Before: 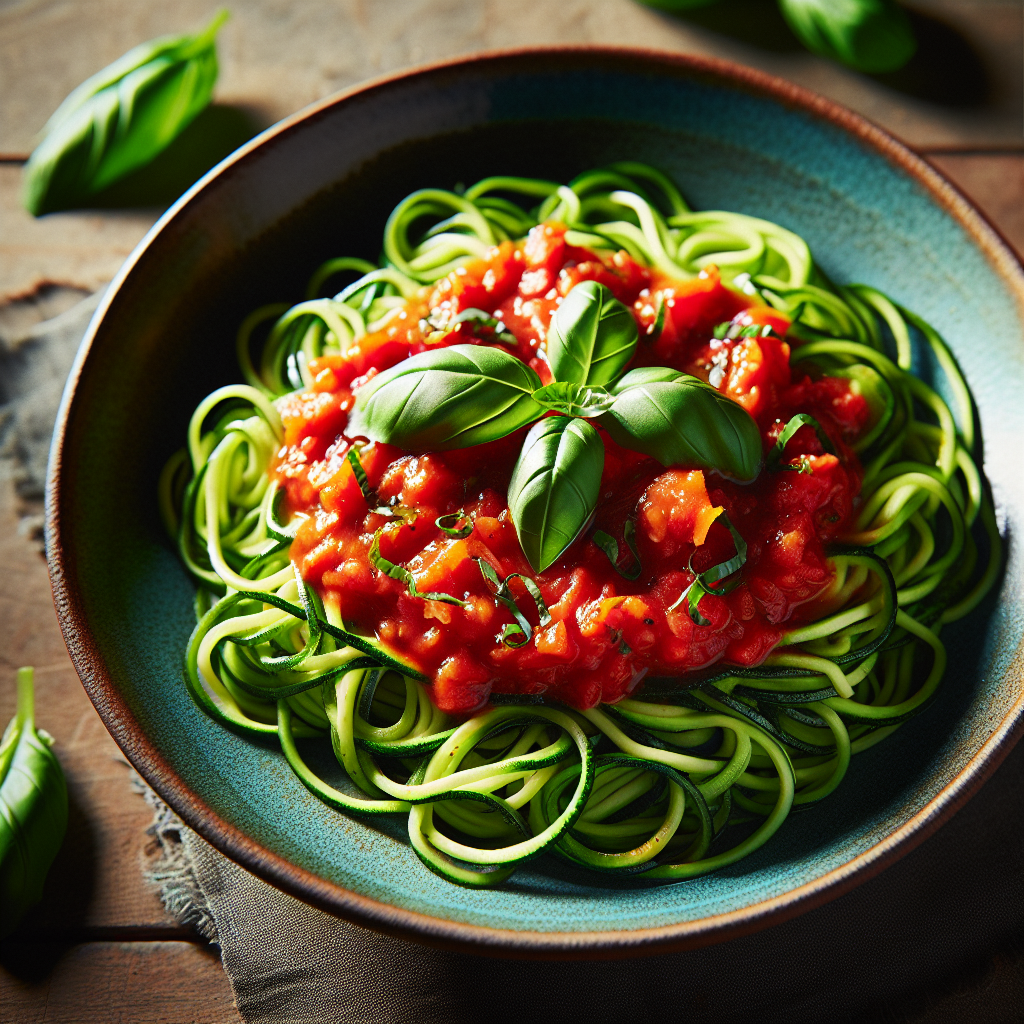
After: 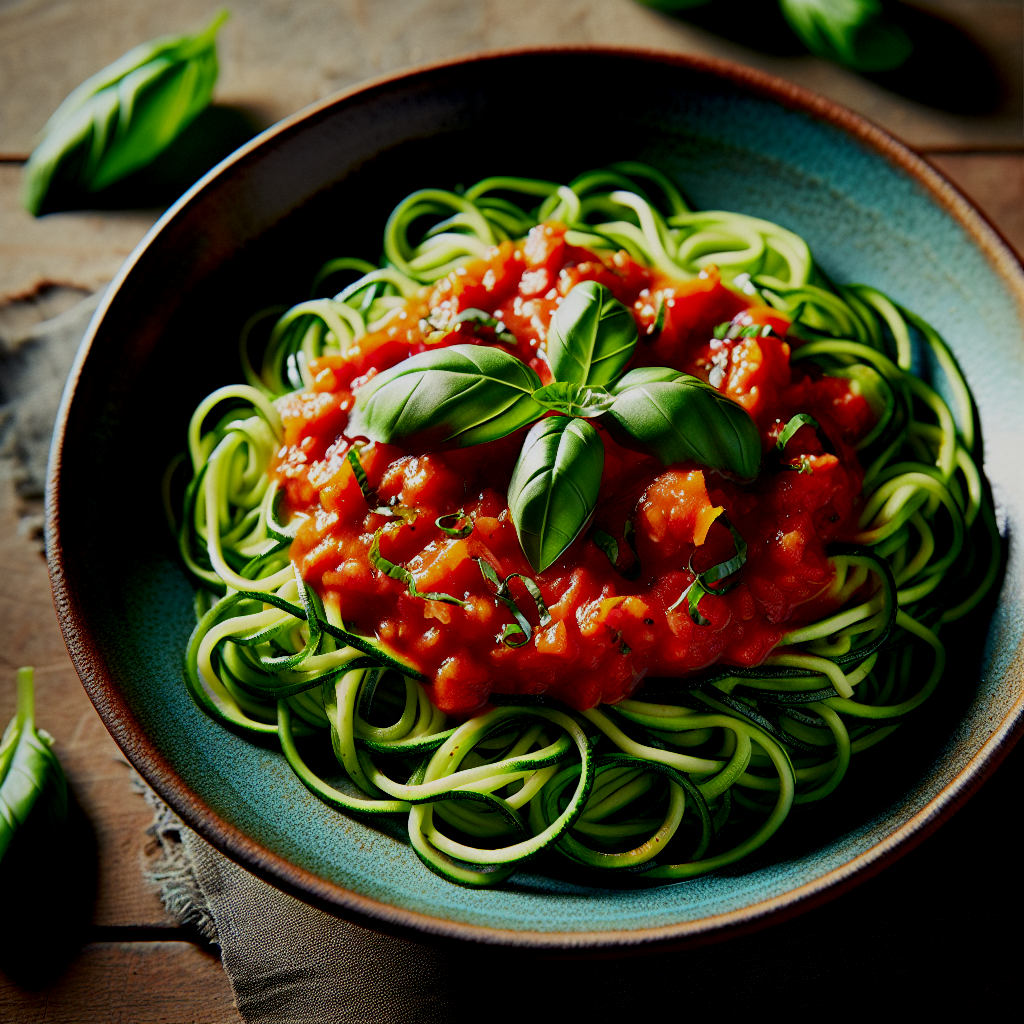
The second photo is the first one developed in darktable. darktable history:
exposure: black level correction 0.011, exposure -0.479 EV, compensate highlight preservation false
